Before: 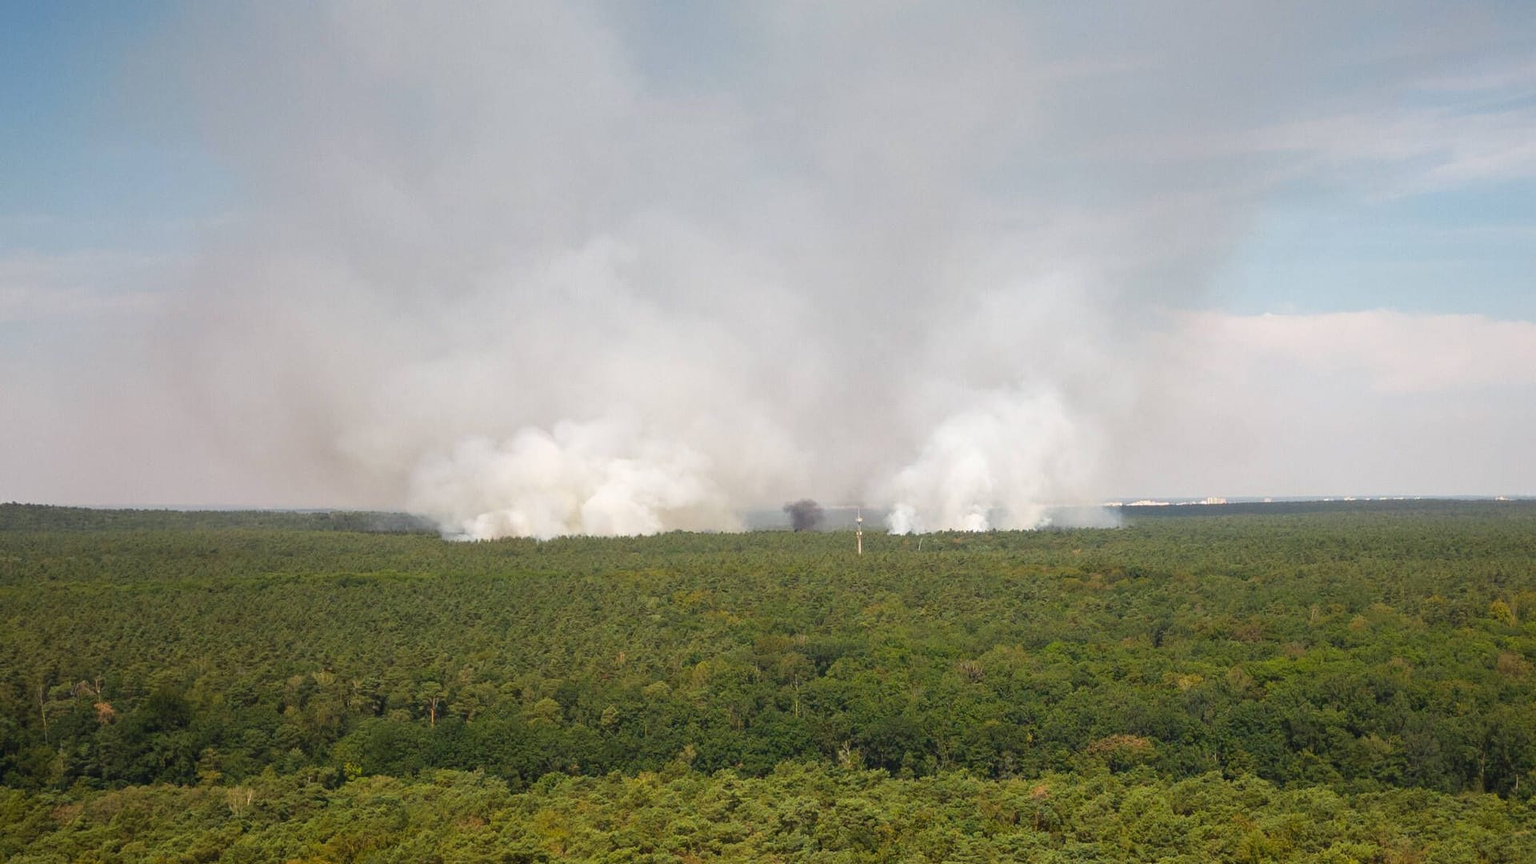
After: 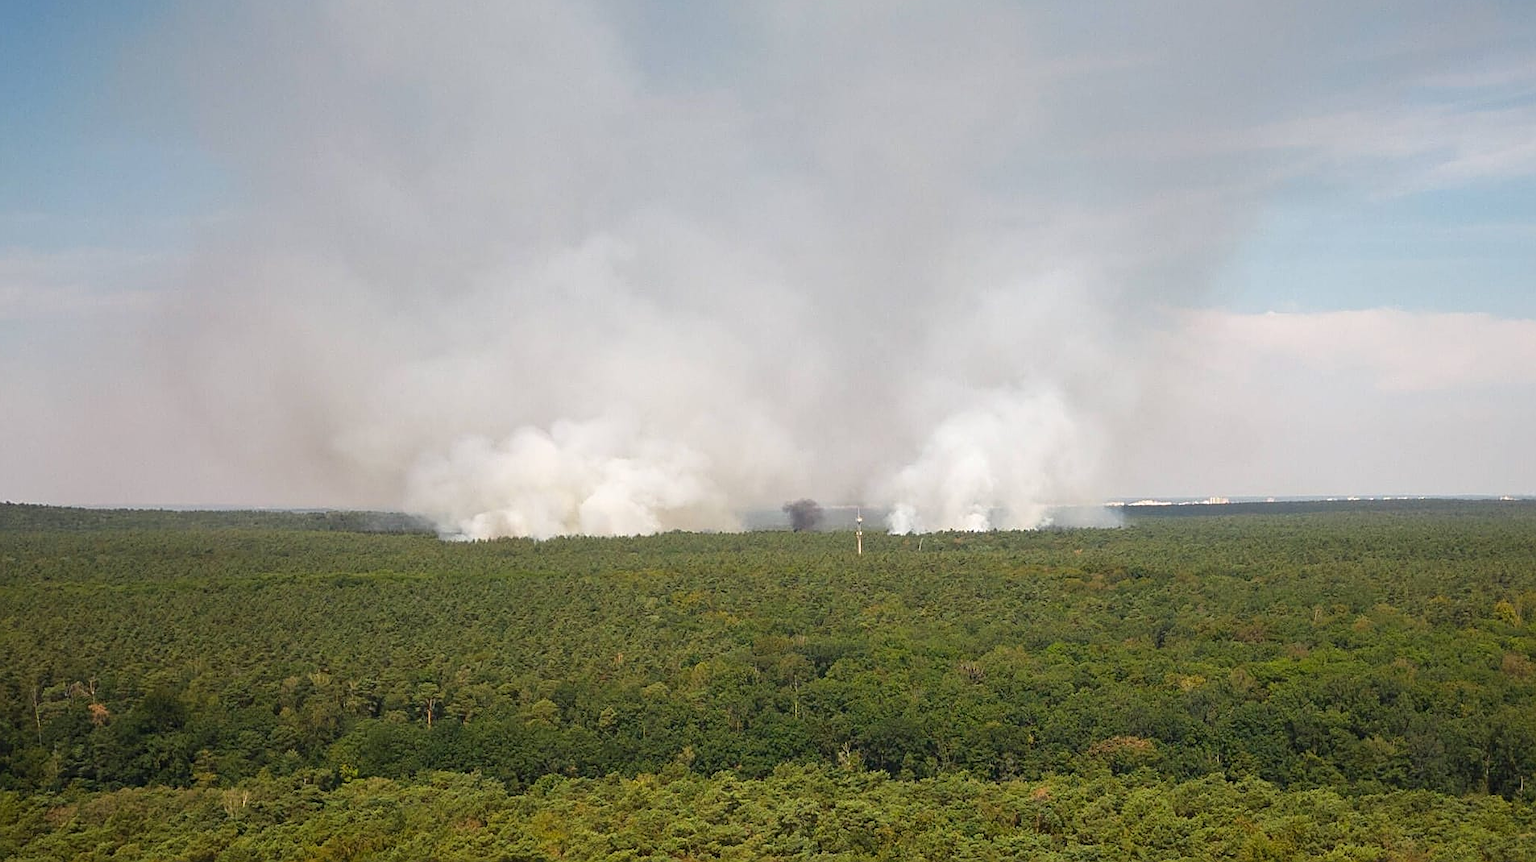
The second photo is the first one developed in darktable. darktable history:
crop: left 0.434%, top 0.485%, right 0.244%, bottom 0.386%
sharpen: on, module defaults
